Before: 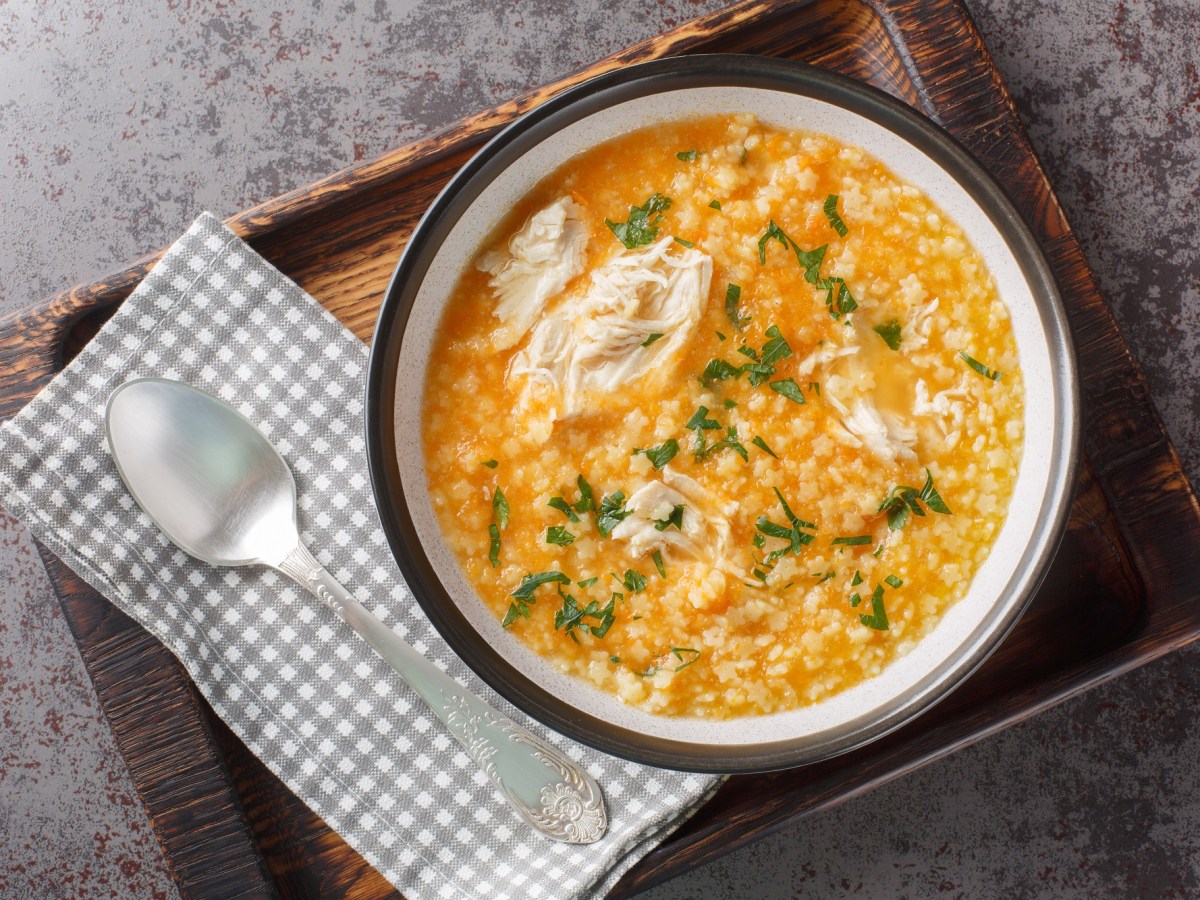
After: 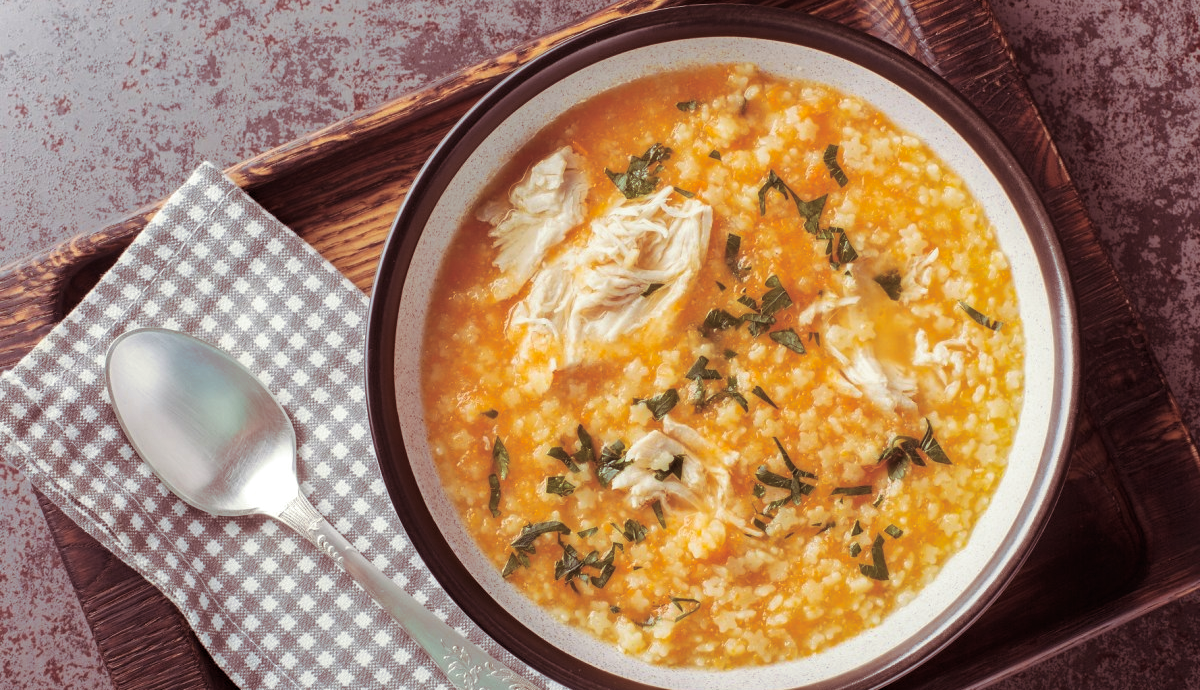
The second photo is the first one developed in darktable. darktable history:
crop: top 5.667%, bottom 17.637%
split-toning: on, module defaults
haze removal: compatibility mode true, adaptive false
